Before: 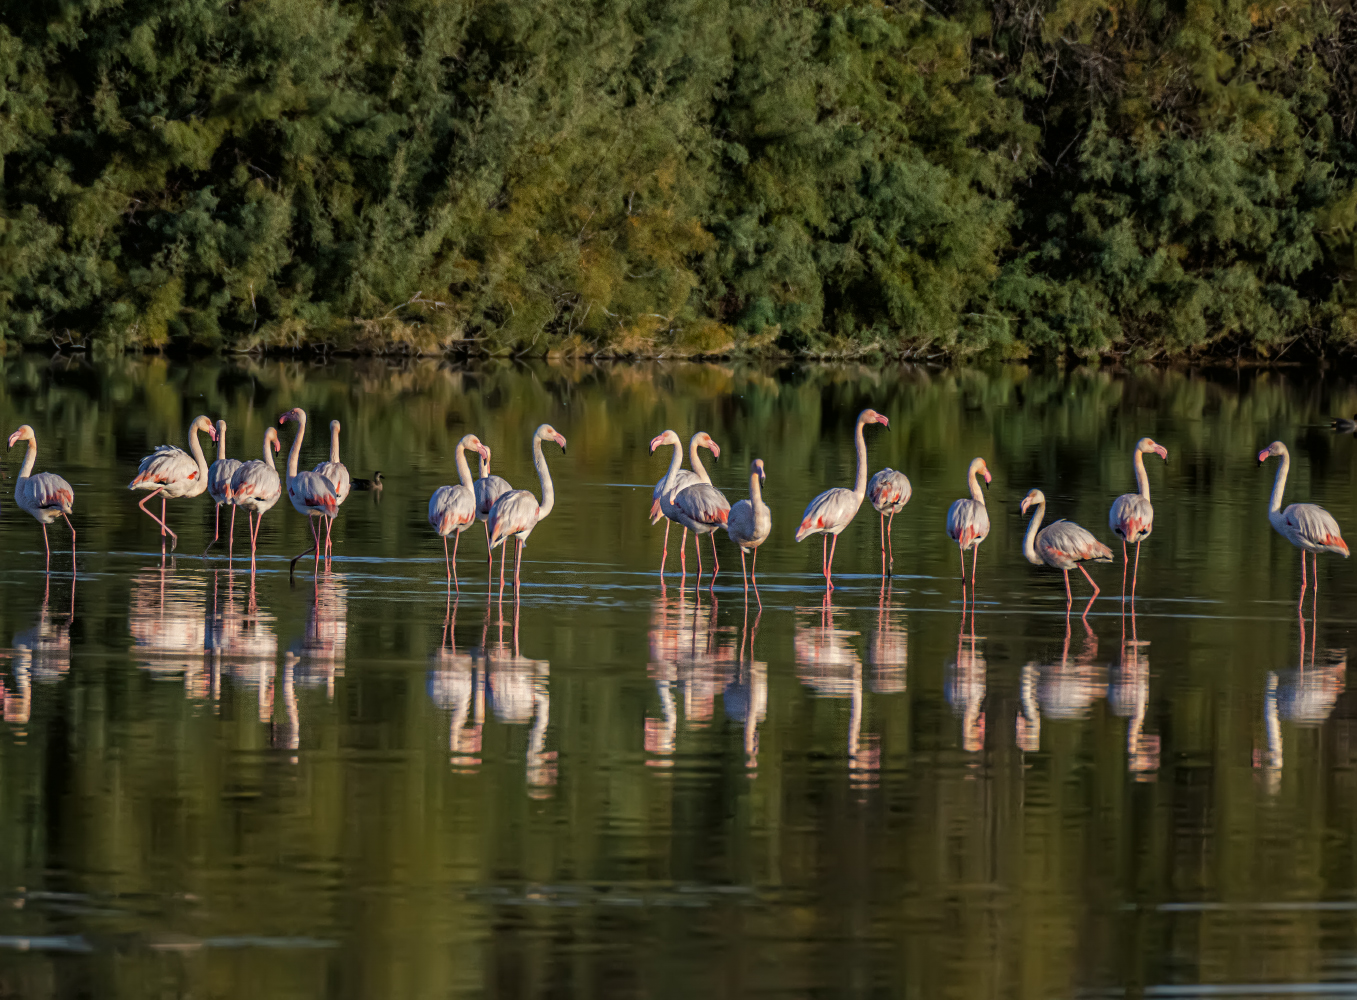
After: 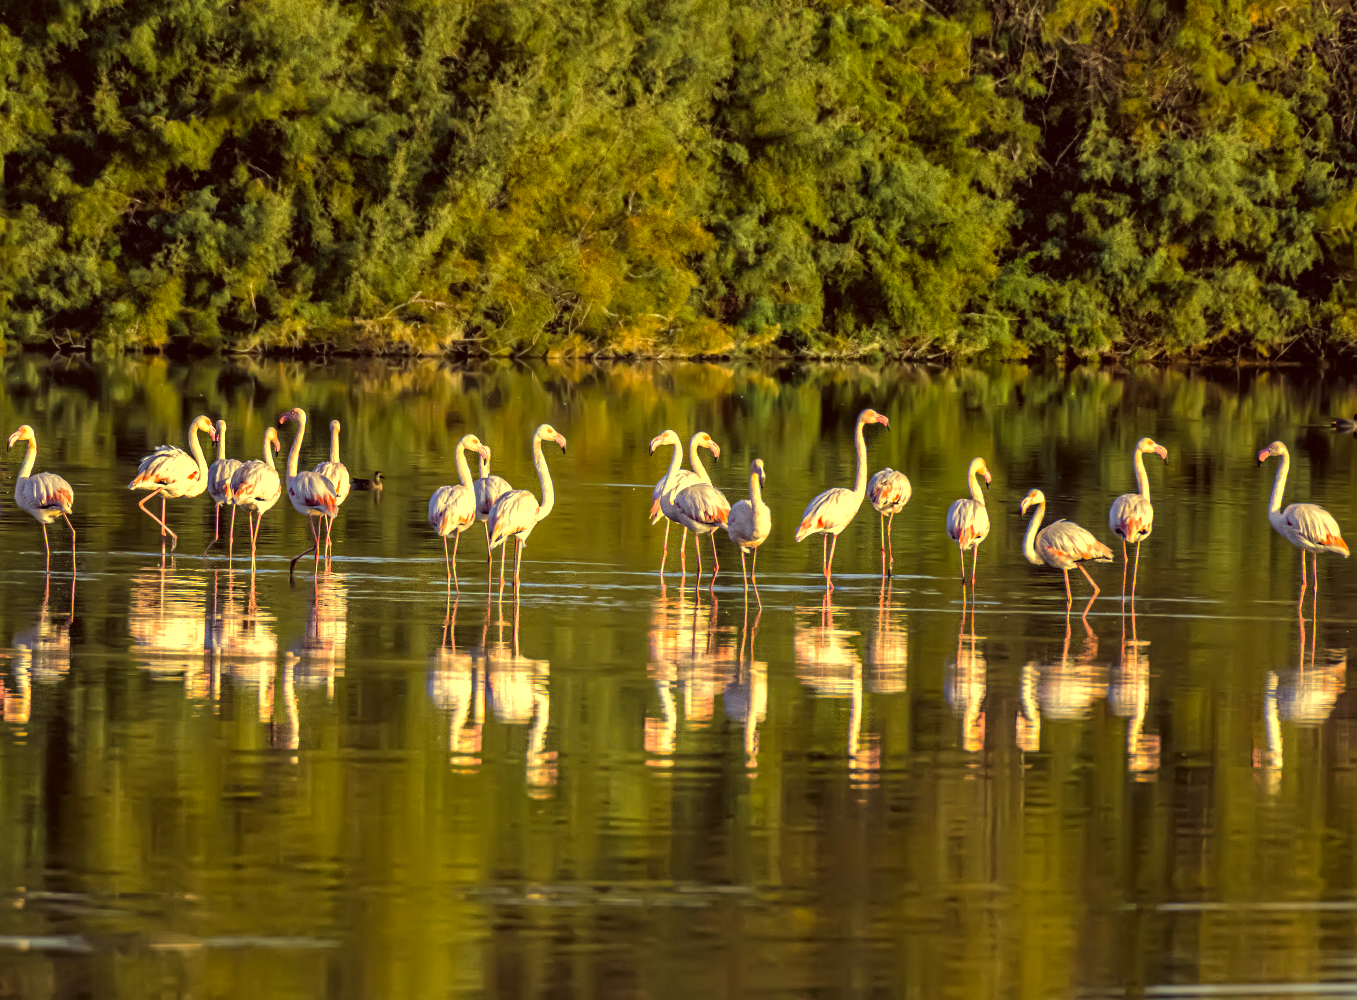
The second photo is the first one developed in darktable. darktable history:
exposure: black level correction 0, exposure 1.1 EV, compensate exposure bias true, compensate highlight preservation false
color correction: highlights a* -0.482, highlights b* 40, shadows a* 9.8, shadows b* -0.161
shadows and highlights: shadows 10, white point adjustment 1, highlights -40
